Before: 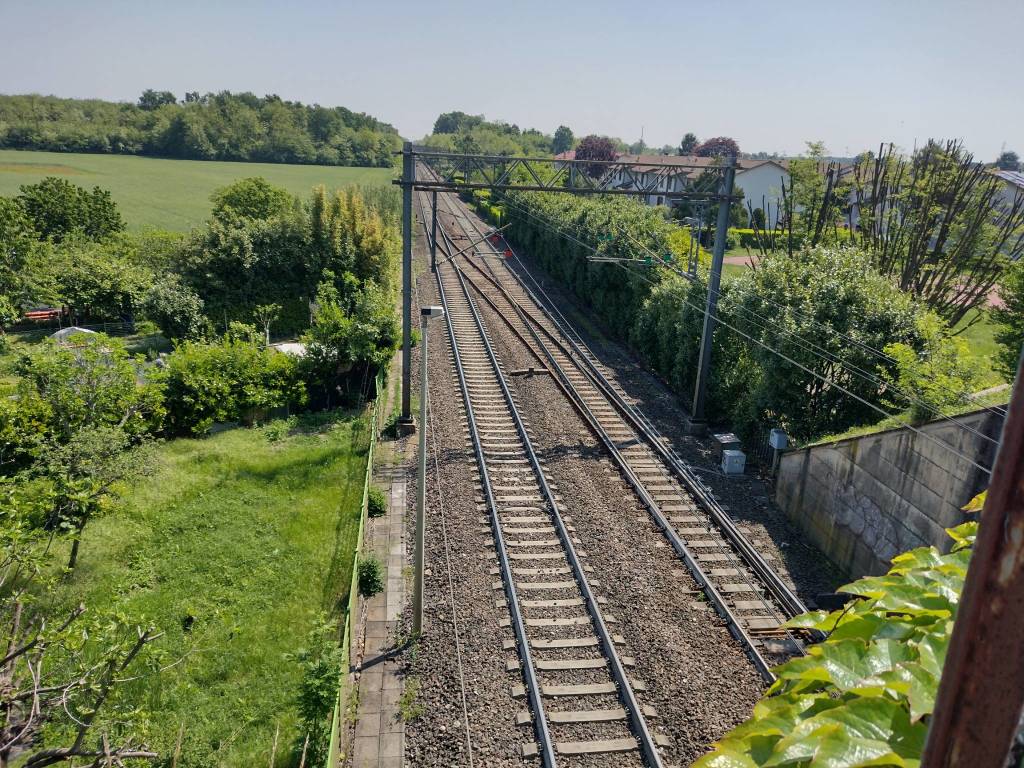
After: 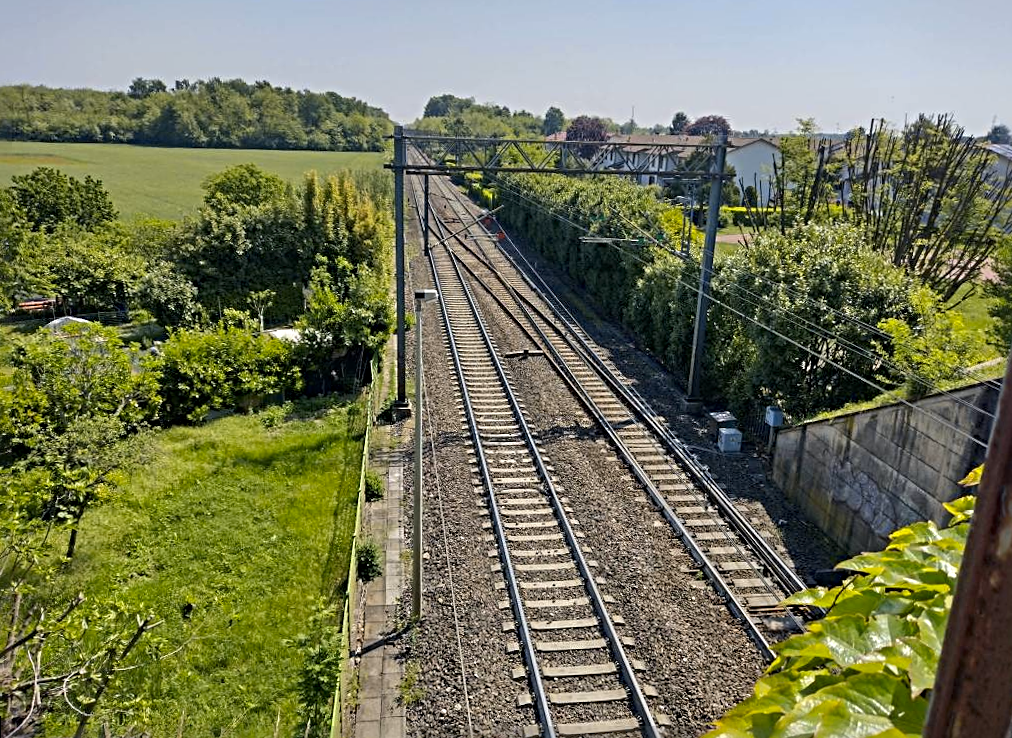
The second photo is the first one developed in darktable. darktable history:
color contrast: green-magenta contrast 0.85, blue-yellow contrast 1.25, unbound 0
crop: top 1.049%, right 0.001%
sharpen: radius 4.883
rotate and perspective: rotation -1°, crop left 0.011, crop right 0.989, crop top 0.025, crop bottom 0.975
